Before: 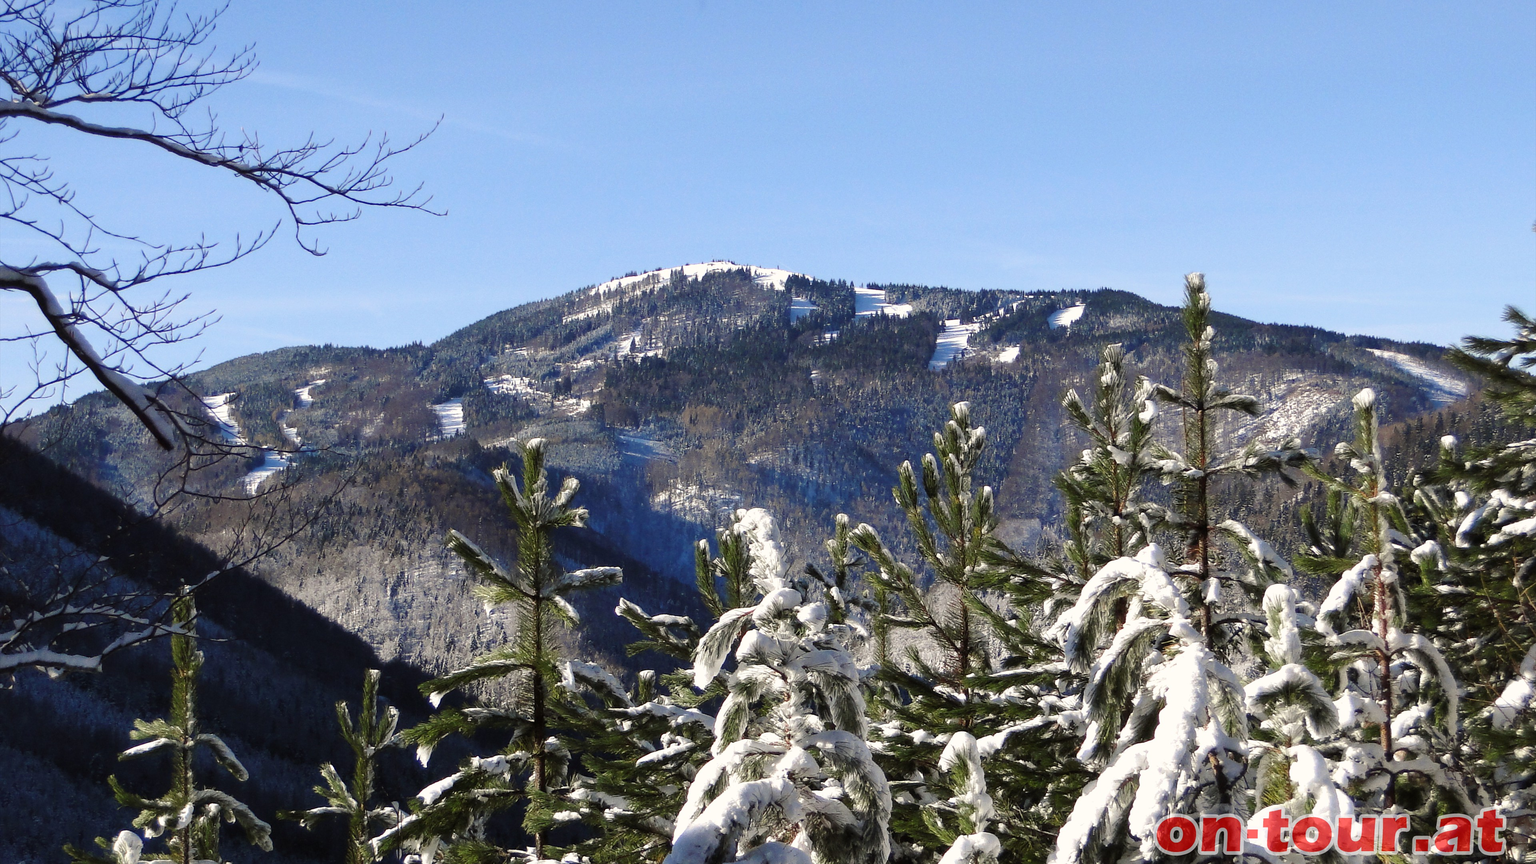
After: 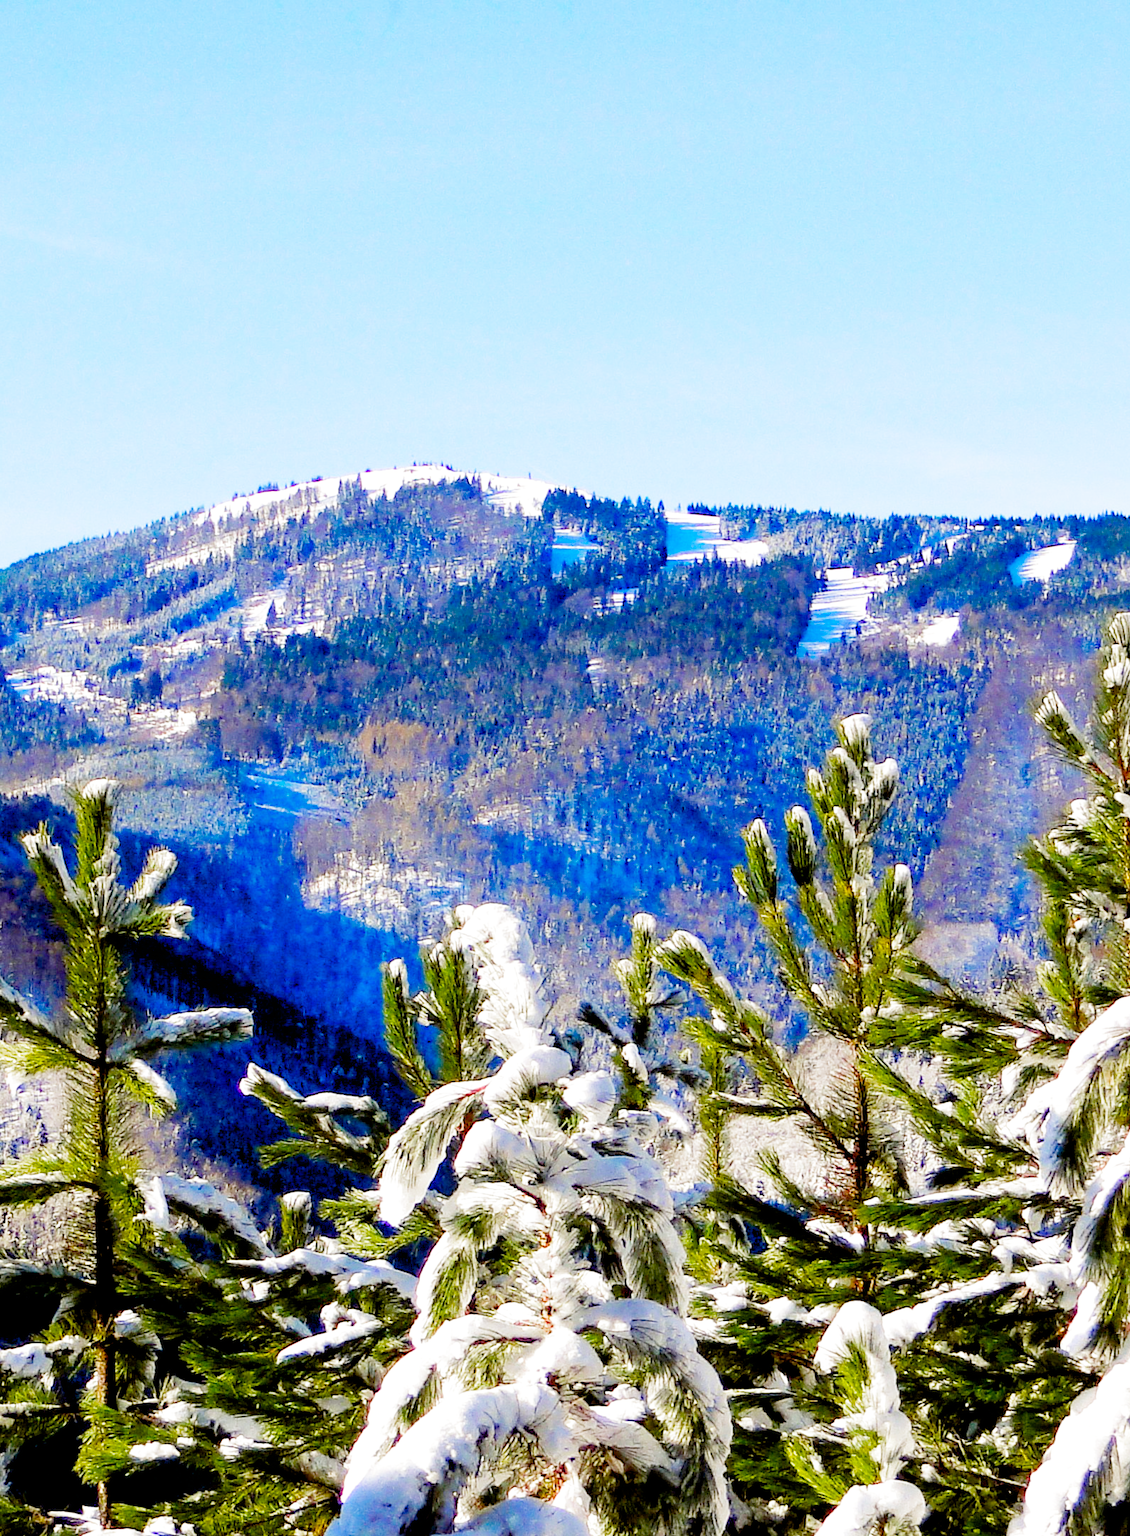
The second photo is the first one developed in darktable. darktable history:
exposure: black level correction 0.009, exposure 1.428 EV, compensate highlight preservation false
shadows and highlights: shadows -10.21, white point adjustment 1.68, highlights 10.85
color balance rgb: linear chroma grading › global chroma 15.423%, perceptual saturation grading › global saturation 29.407%, global vibrance 44.815%
filmic rgb: black relative exposure -7.71 EV, white relative exposure 4.44 EV, hardness 3.76, latitude 37.18%, contrast 0.969, highlights saturation mix 8.83%, shadows ↔ highlights balance 4.64%, add noise in highlights 0.002, preserve chrominance no, color science v4 (2020)
crop: left 31.285%, right 27.327%
